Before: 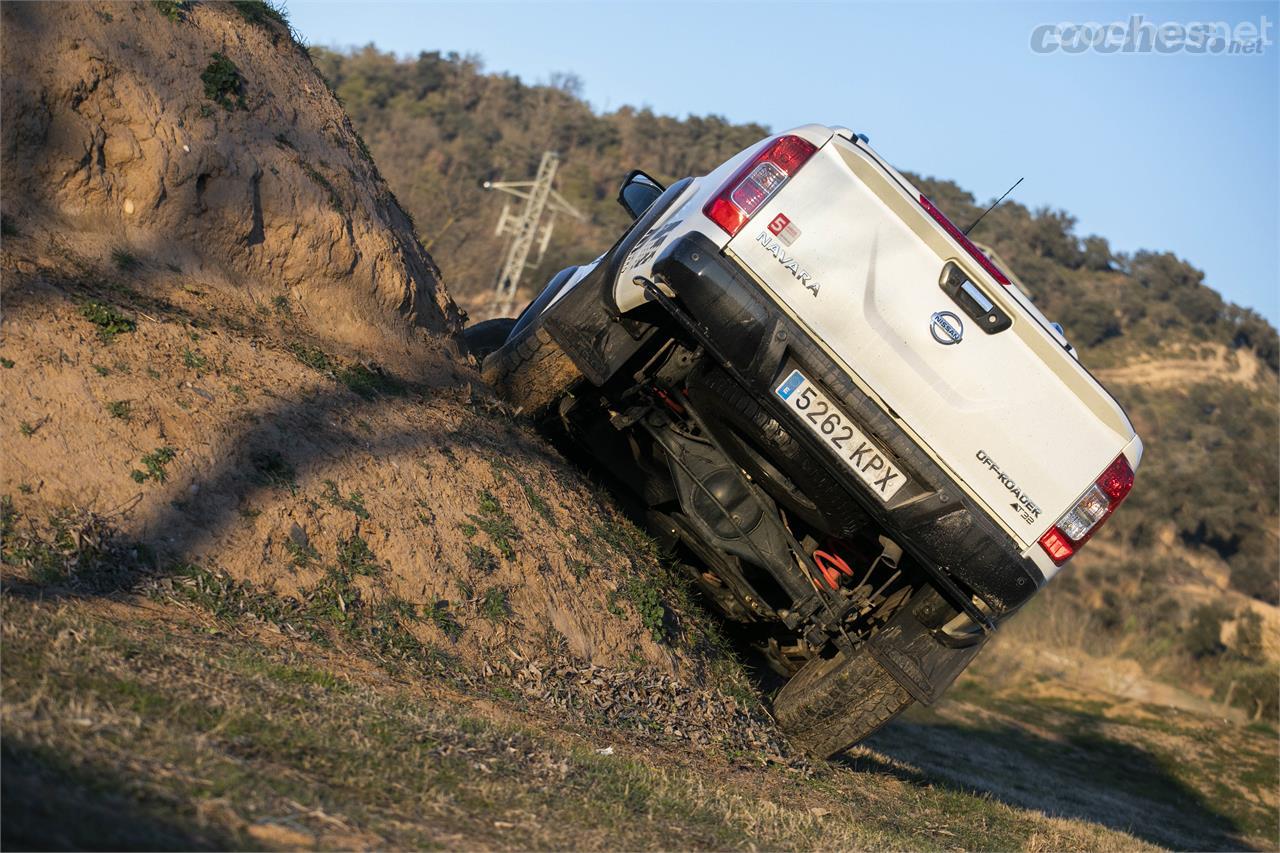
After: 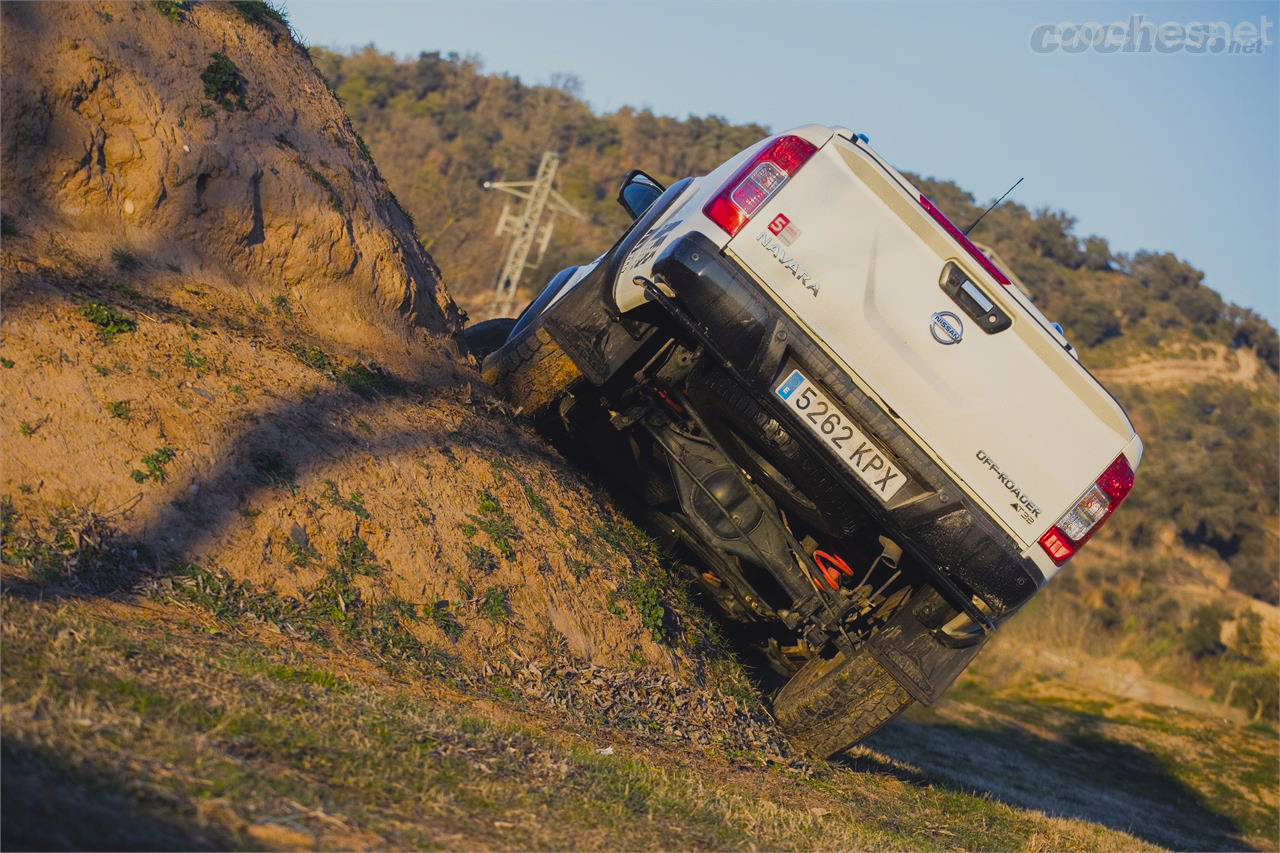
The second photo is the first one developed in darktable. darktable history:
filmic rgb: black relative exposure -7.65 EV, white relative exposure 4.56 EV, hardness 3.61
color balance rgb: shadows lift › chroma 3%, shadows lift › hue 280.8°, power › hue 330°, highlights gain › chroma 3%, highlights gain › hue 75.6°, global offset › luminance 1.5%, perceptual saturation grading › global saturation 20%, perceptual saturation grading › highlights -25%, perceptual saturation grading › shadows 50%, global vibrance 30%
